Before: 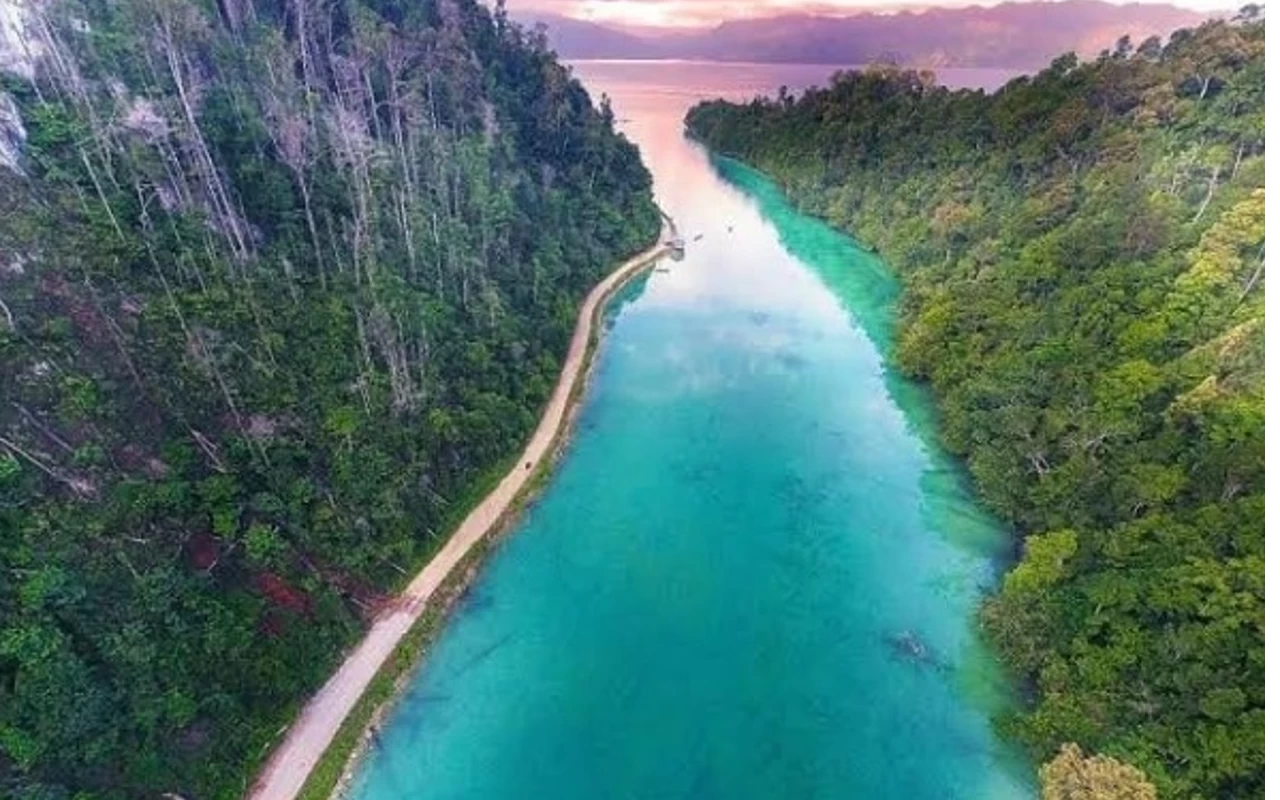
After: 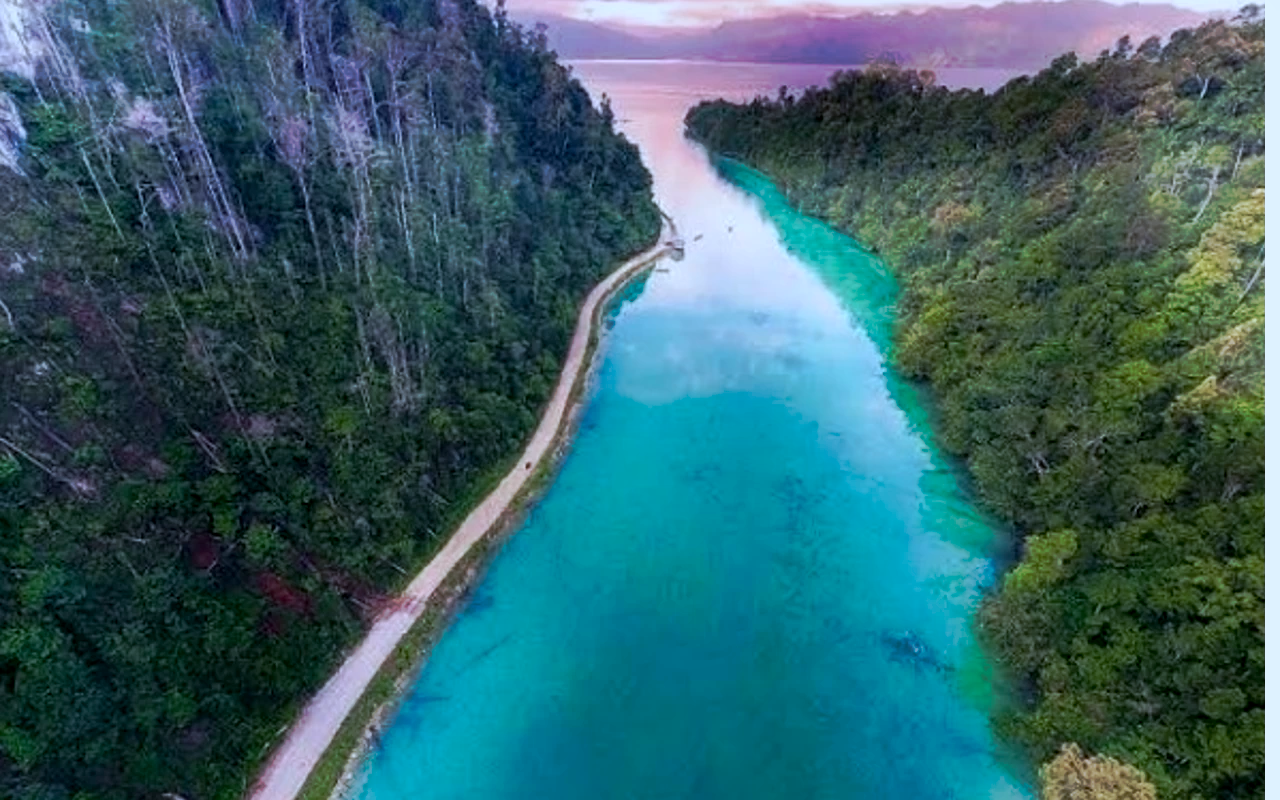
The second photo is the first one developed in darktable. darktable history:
exposure: black level correction 0.009, exposure -0.625 EV, compensate exposure bias true, compensate highlight preservation false
color correction: highlights a* -2.14, highlights b* -18.59
tone equalizer: -8 EV -0.438 EV, -7 EV -0.413 EV, -6 EV -0.371 EV, -5 EV -0.239 EV, -3 EV 0.199 EV, -2 EV 0.316 EV, -1 EV 0.376 EV, +0 EV 0.412 EV
tone curve: curves: ch0 [(0, 0) (0.003, 0.003) (0.011, 0.011) (0.025, 0.024) (0.044, 0.042) (0.069, 0.066) (0.1, 0.095) (0.136, 0.129) (0.177, 0.169) (0.224, 0.214) (0.277, 0.264) (0.335, 0.319) (0.399, 0.38) (0.468, 0.446) (0.543, 0.558) (0.623, 0.636) (0.709, 0.719) (0.801, 0.807) (0.898, 0.901) (1, 1)], preserve colors none
